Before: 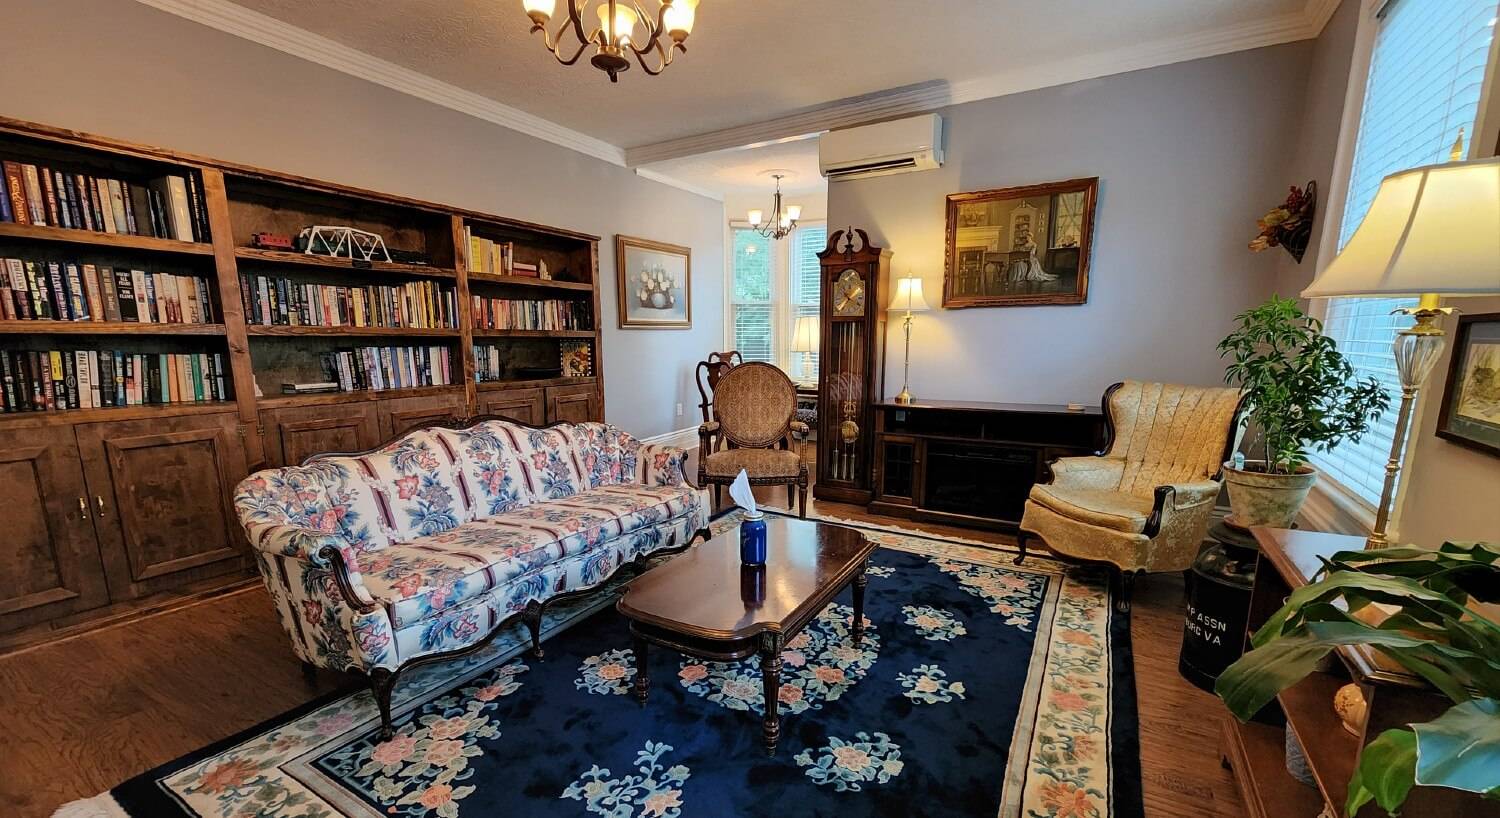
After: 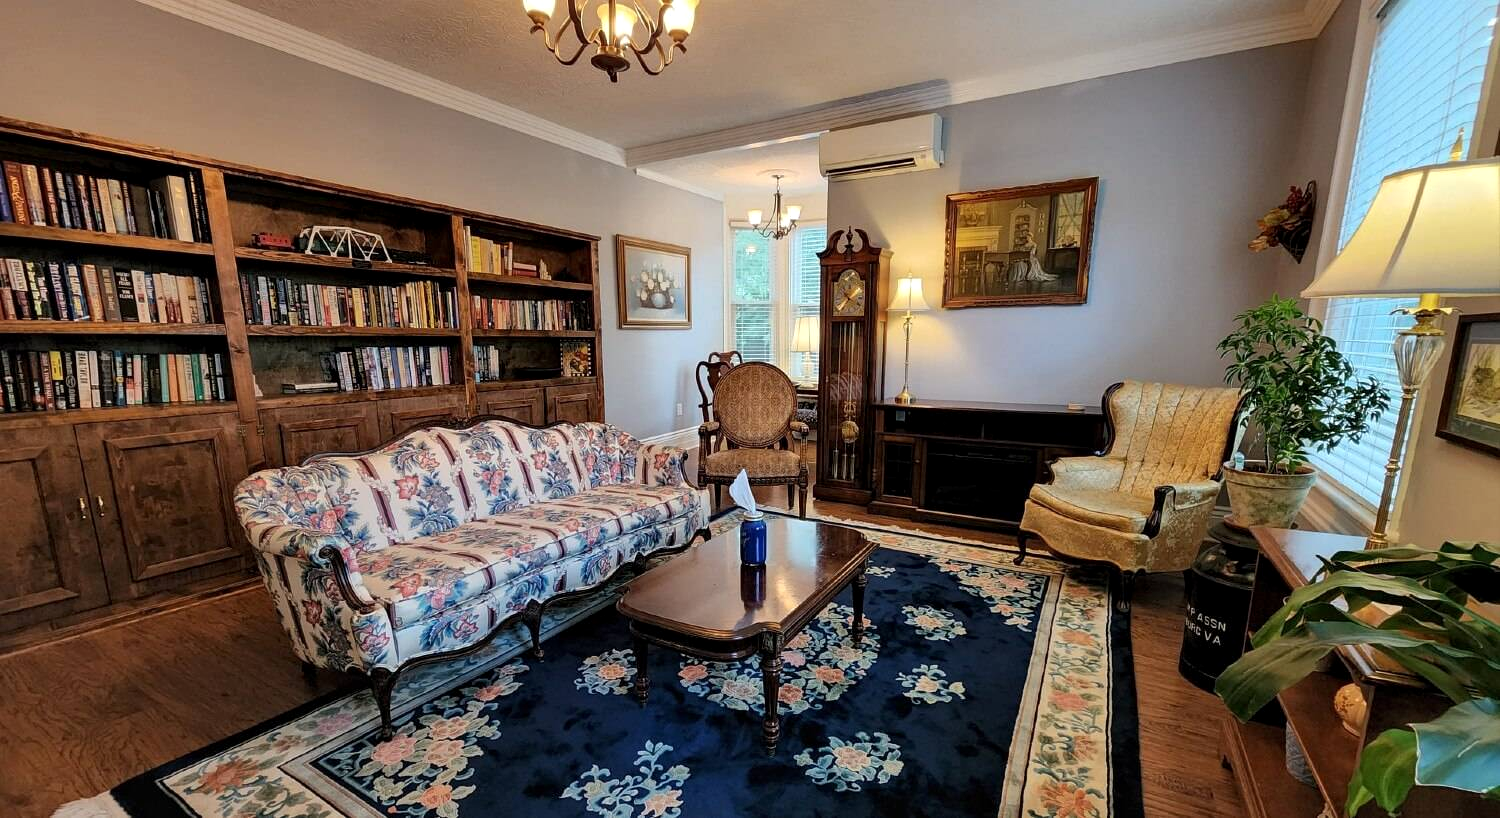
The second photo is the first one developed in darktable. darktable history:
local contrast: highlights 107%, shadows 100%, detail 120%, midtone range 0.2
